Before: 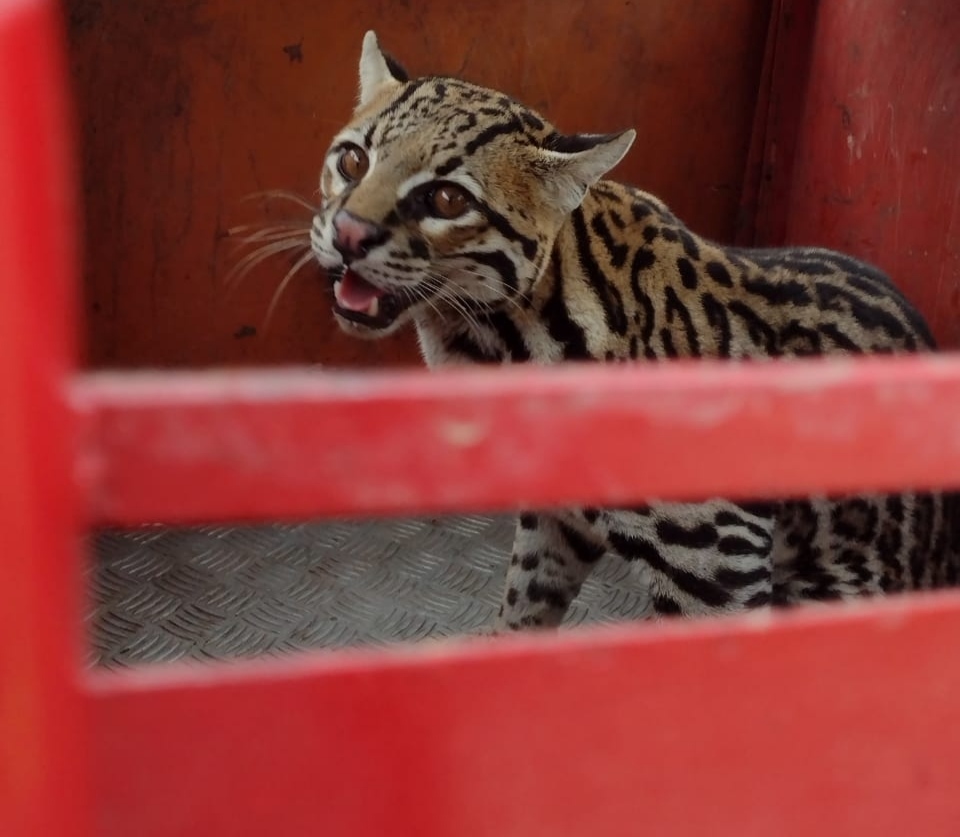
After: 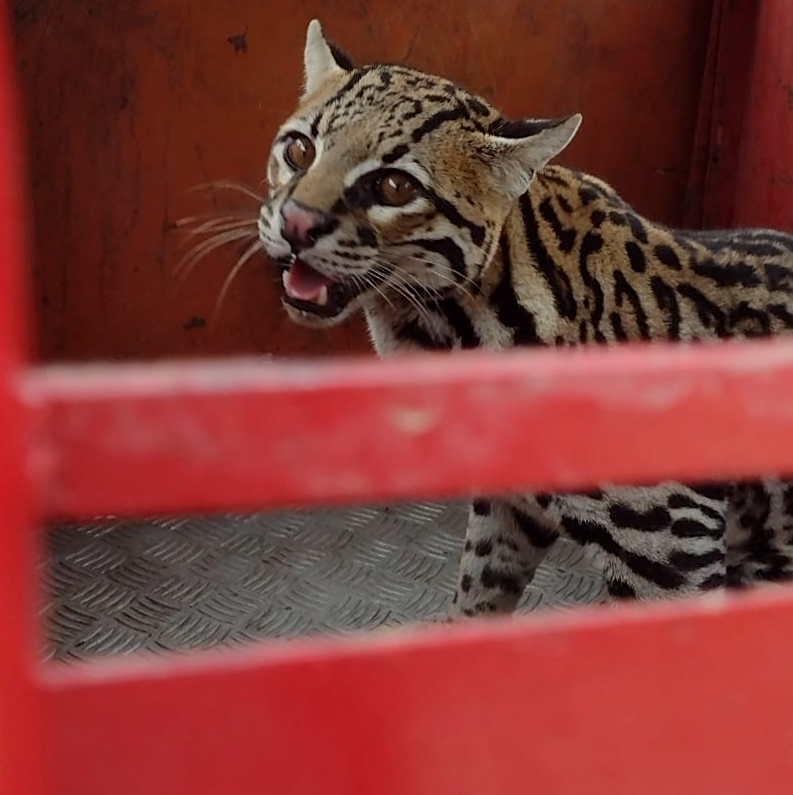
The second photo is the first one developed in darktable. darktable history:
crop and rotate: angle 1°, left 4.281%, top 0.642%, right 11.383%, bottom 2.486%
sharpen: on, module defaults
